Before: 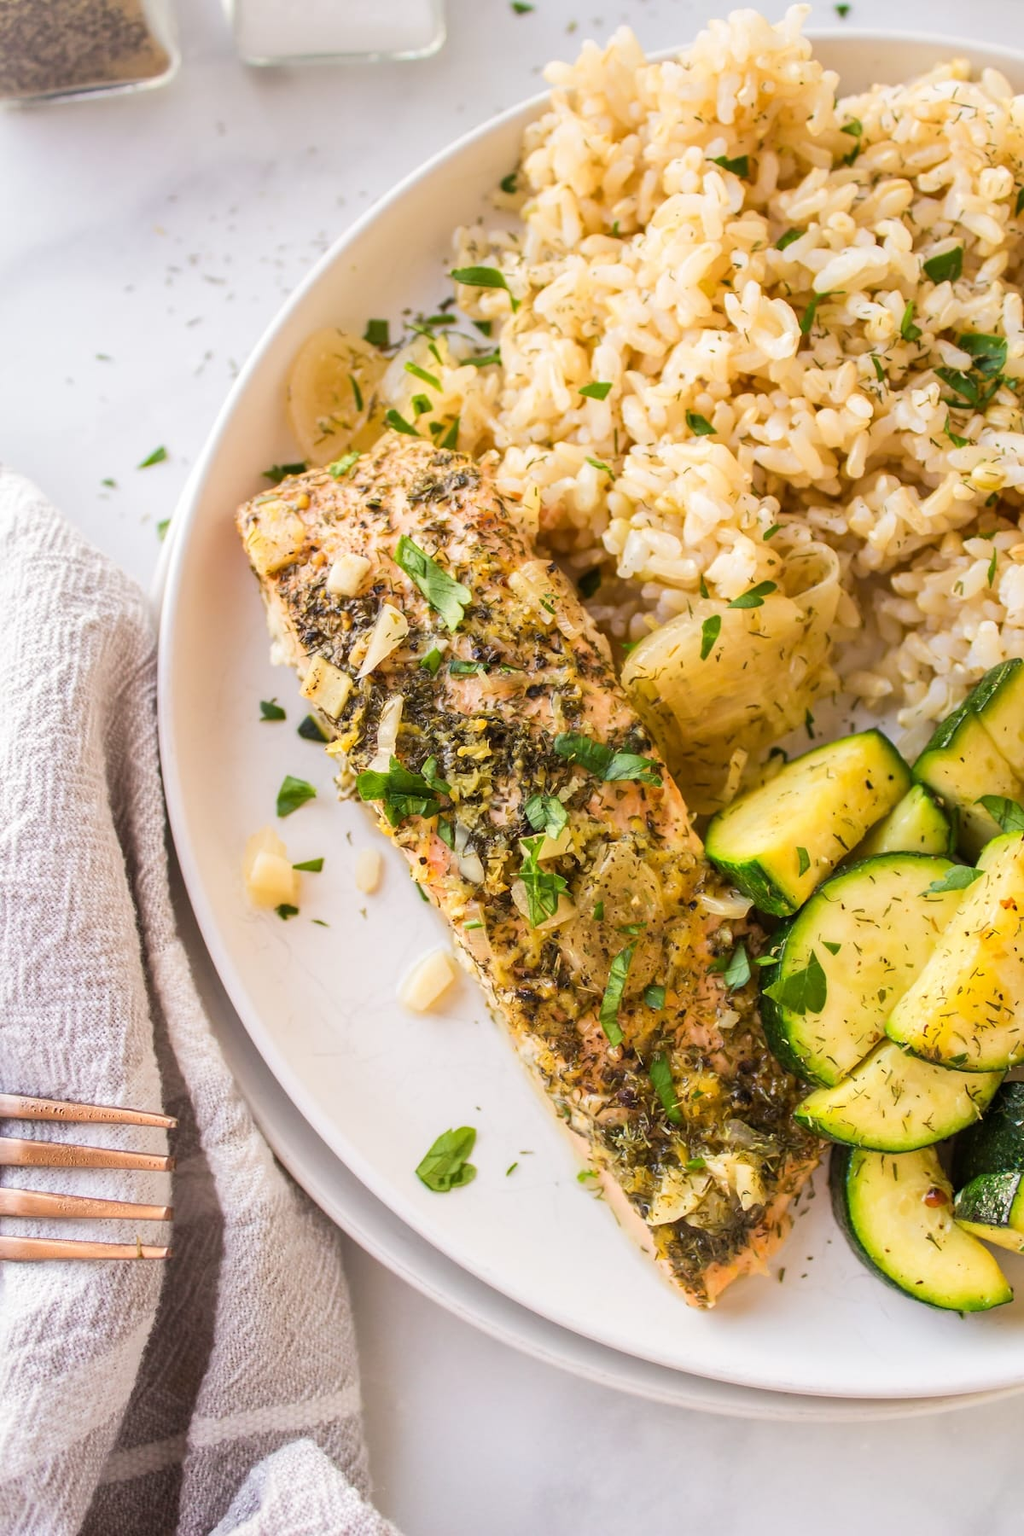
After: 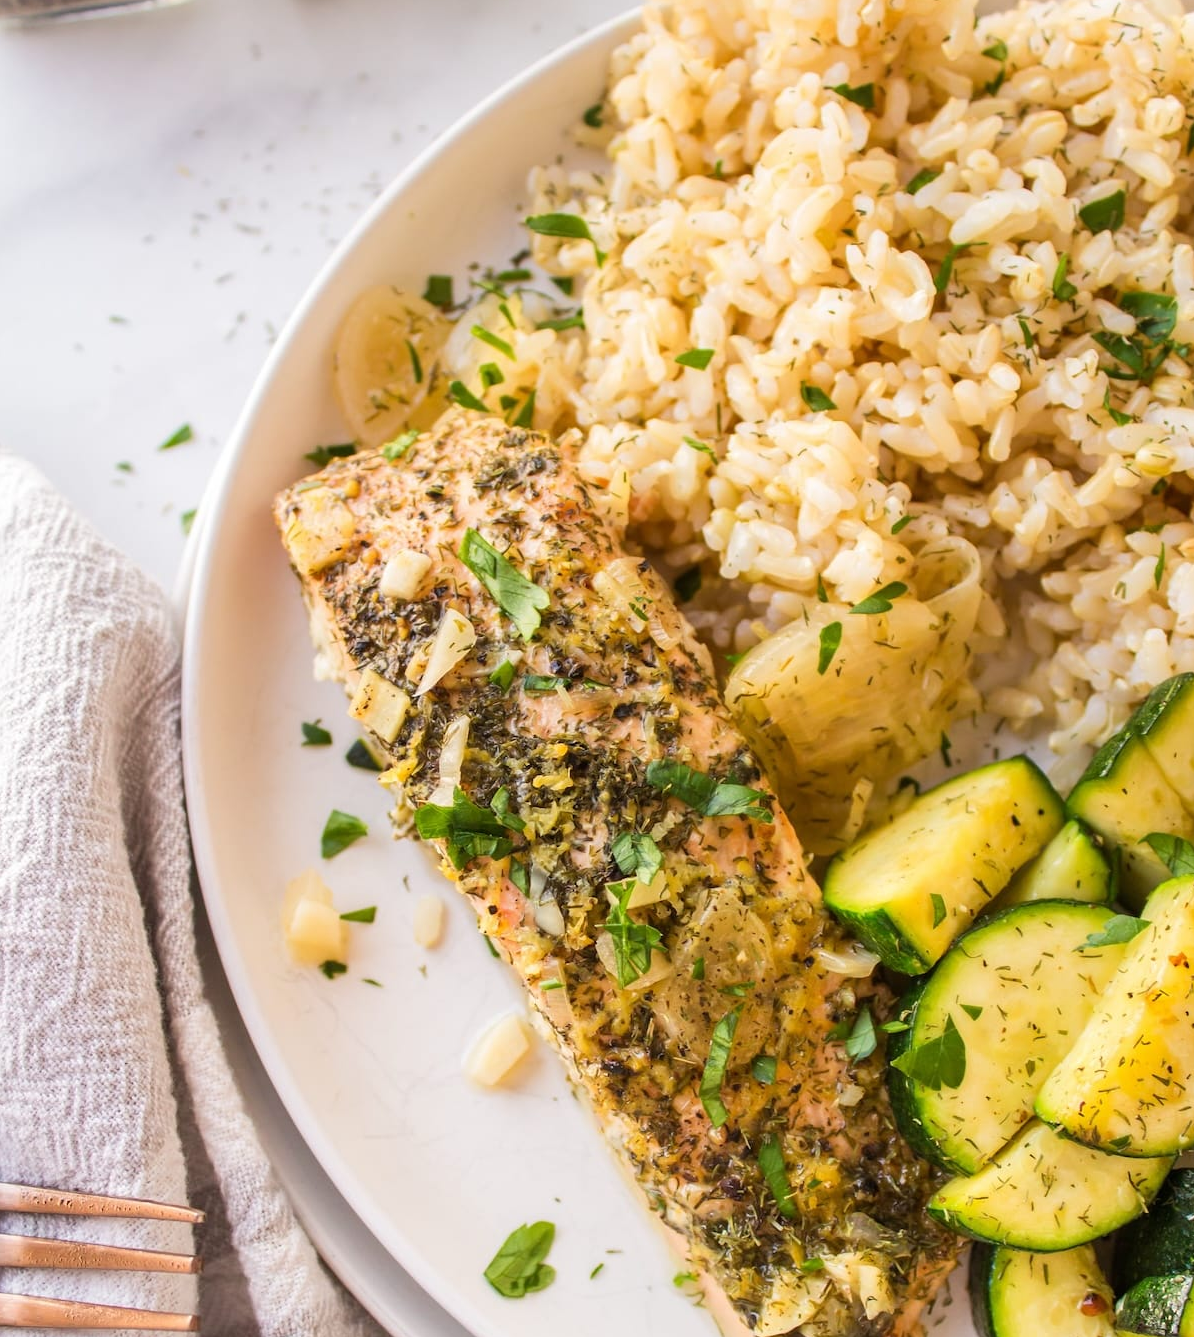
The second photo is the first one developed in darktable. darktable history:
crop: left 0.317%, top 5.527%, bottom 19.843%
